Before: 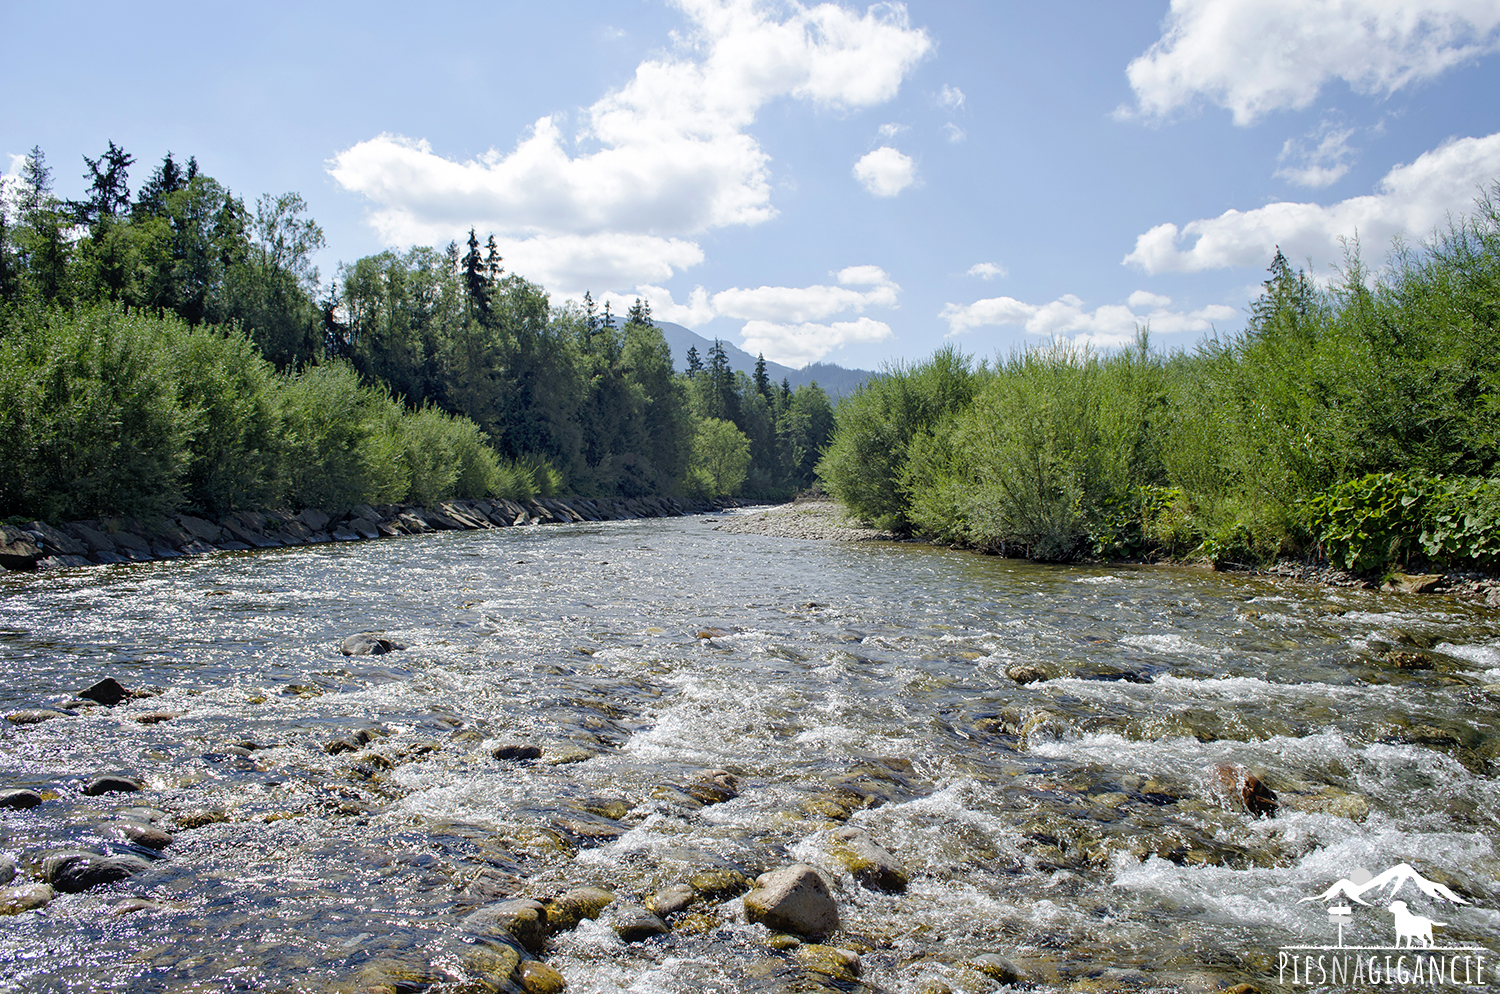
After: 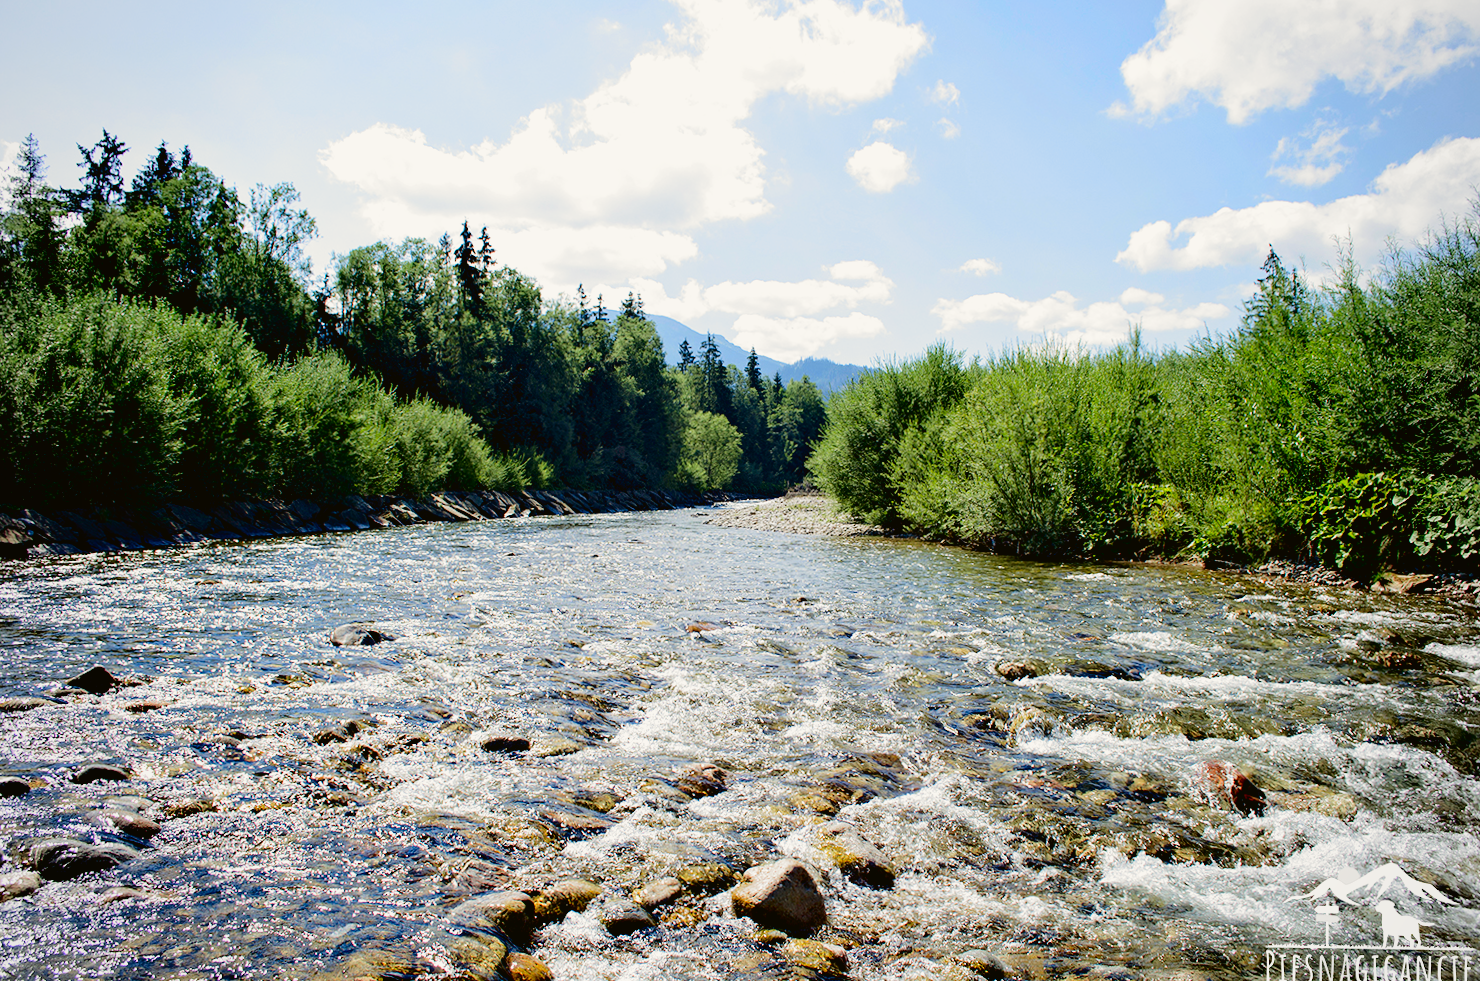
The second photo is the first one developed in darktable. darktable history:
crop and rotate: angle -0.5°
vignetting: brightness -0.167
tone curve: curves: ch0 [(0, 0.021) (0.049, 0.044) (0.152, 0.14) (0.328, 0.377) (0.473, 0.543) (0.641, 0.705) (0.868, 0.887) (1, 0.969)]; ch1 [(0, 0) (0.302, 0.331) (0.427, 0.433) (0.472, 0.47) (0.502, 0.503) (0.522, 0.526) (0.564, 0.591) (0.602, 0.632) (0.677, 0.701) (0.859, 0.885) (1, 1)]; ch2 [(0, 0) (0.33, 0.301) (0.447, 0.44) (0.487, 0.496) (0.502, 0.516) (0.535, 0.554) (0.565, 0.598) (0.618, 0.629) (1, 1)], color space Lab, independent channels, preserve colors none
filmic rgb: black relative exposure -8.2 EV, white relative exposure 2.2 EV, threshold 3 EV, hardness 7.11, latitude 75%, contrast 1.325, highlights saturation mix -2%, shadows ↔ highlights balance 30%, preserve chrominance no, color science v5 (2021), contrast in shadows safe, contrast in highlights safe, enable highlight reconstruction true
